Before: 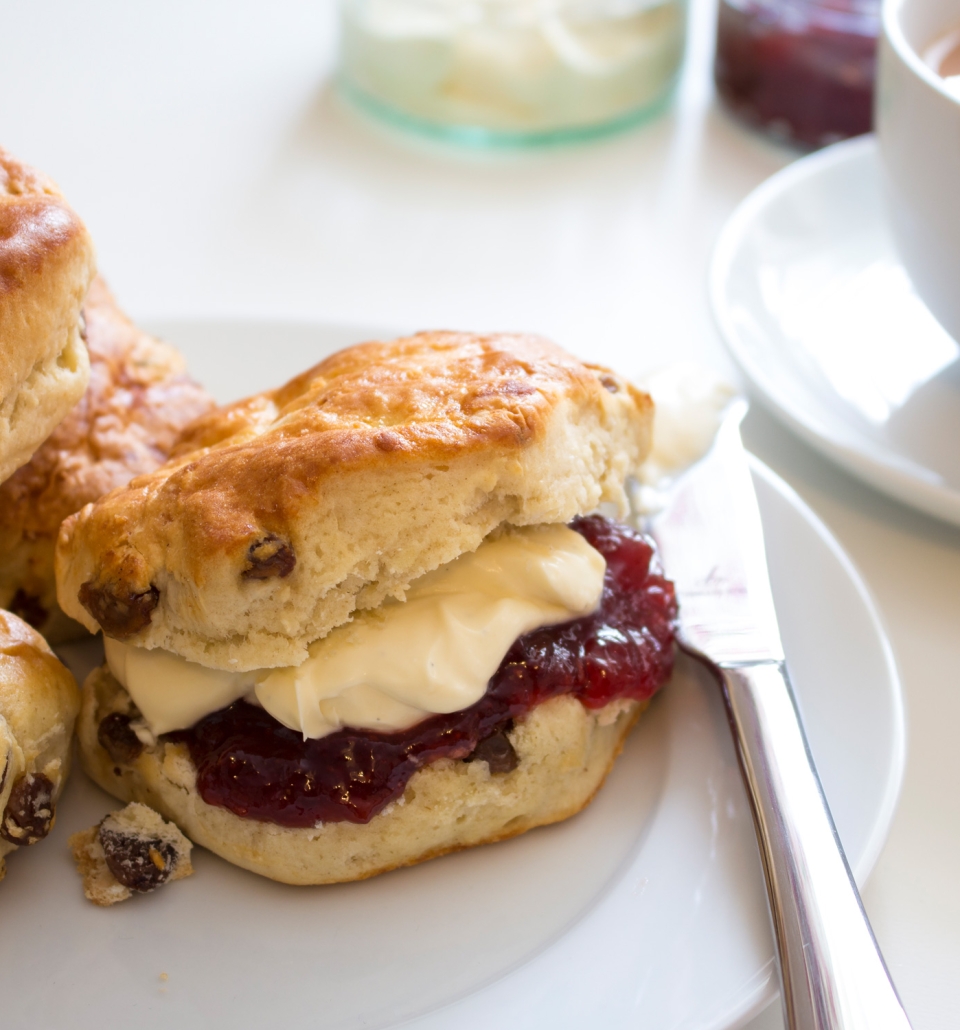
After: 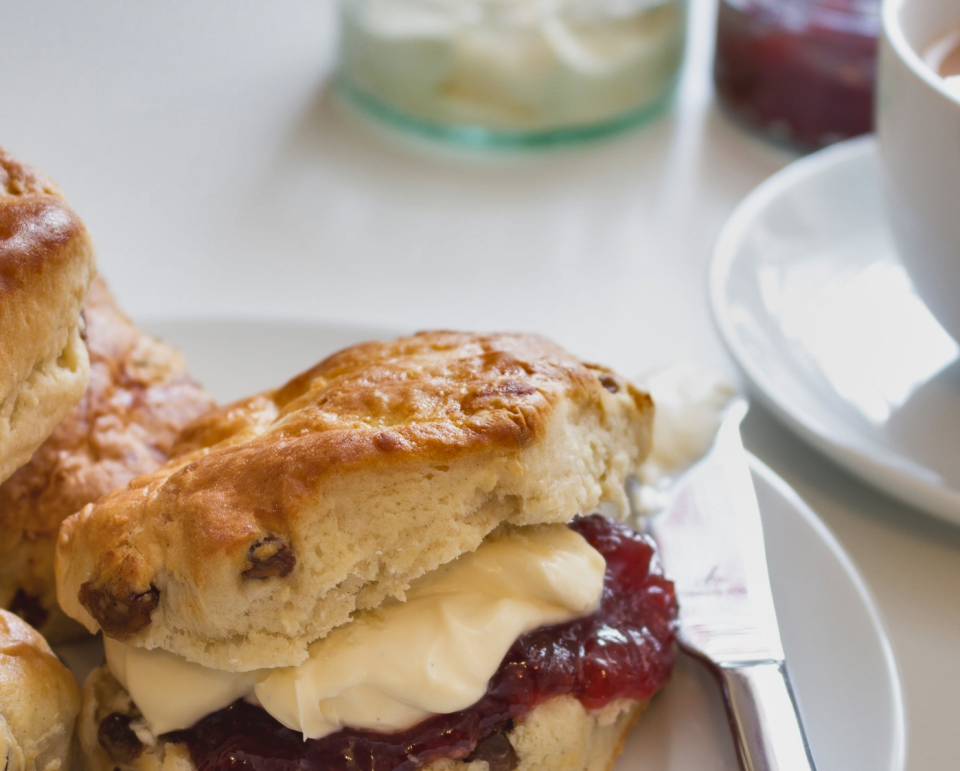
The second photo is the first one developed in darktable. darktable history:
shadows and highlights: shadows 60, highlights -60.23, soften with gaussian
crop: bottom 24.967%
contrast brightness saturation: contrast -0.1, saturation -0.1
